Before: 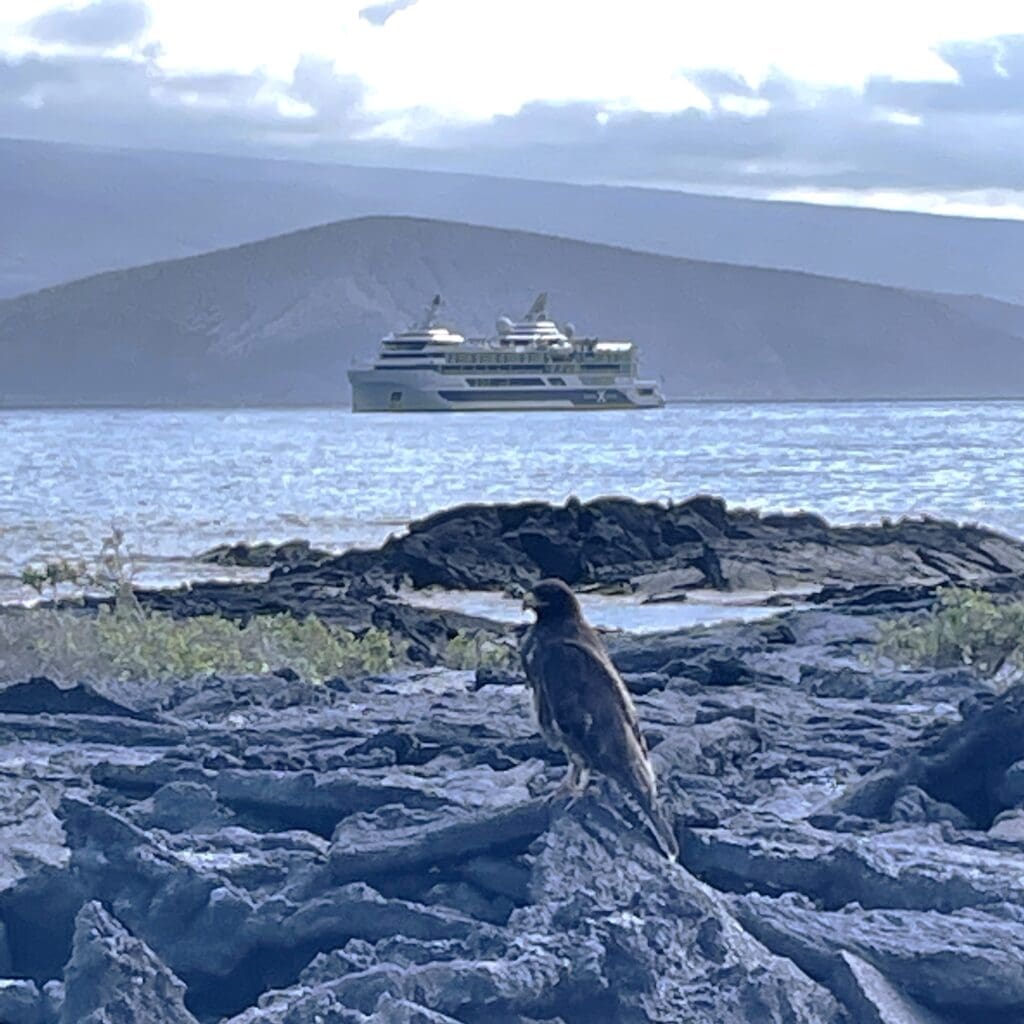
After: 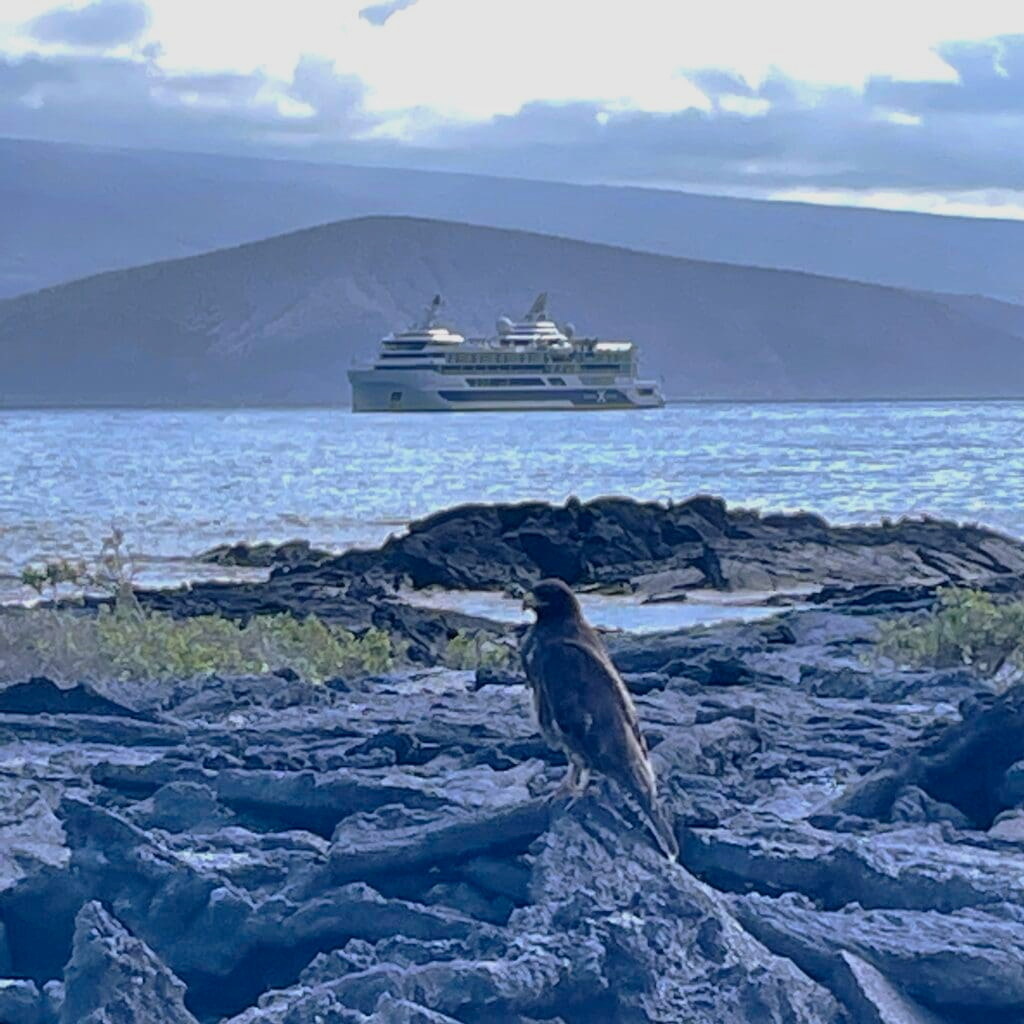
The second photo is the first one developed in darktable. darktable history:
shadows and highlights: radius 121.13, shadows 21.4, white point adjustment -9.72, highlights -14.39, soften with gaussian
rotate and perspective: automatic cropping off
color balance rgb: perceptual saturation grading › global saturation 20%, global vibrance 20%
